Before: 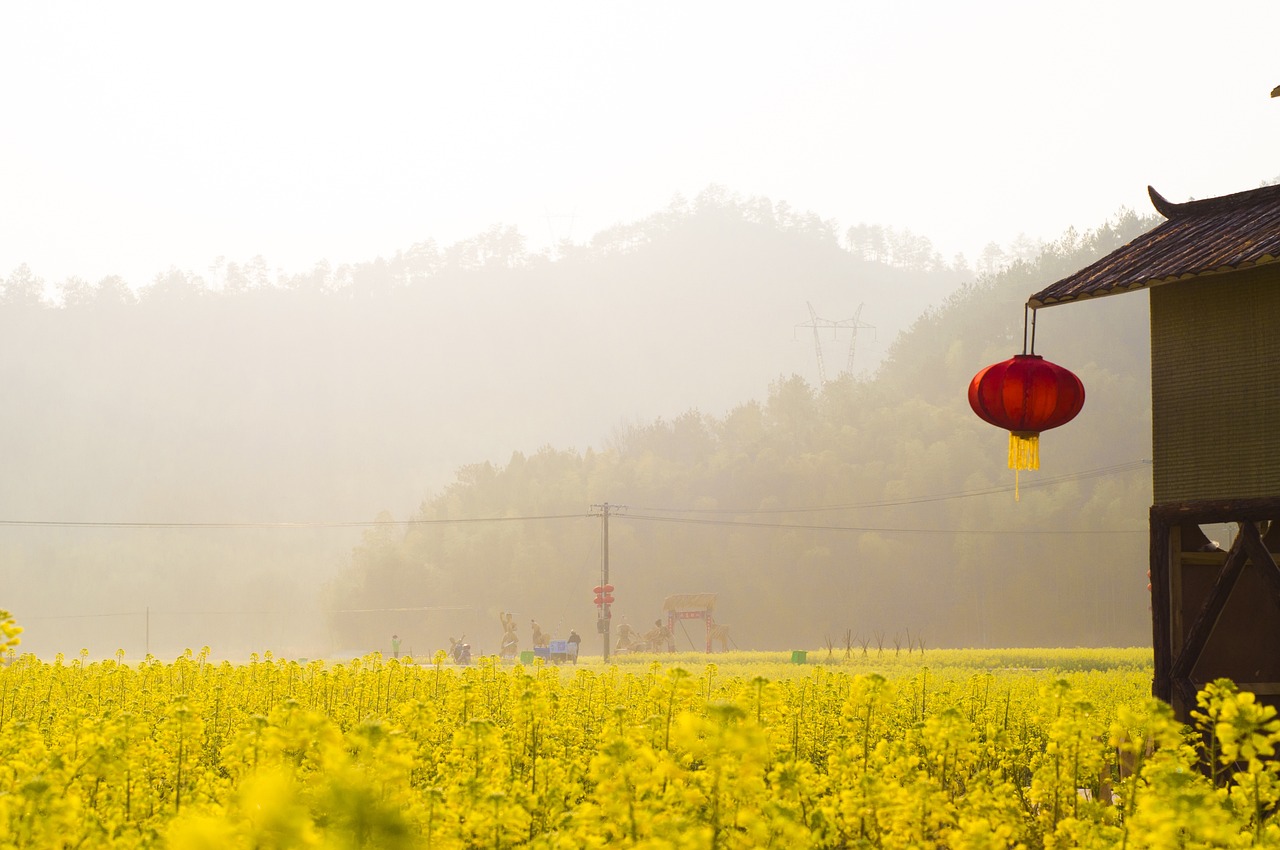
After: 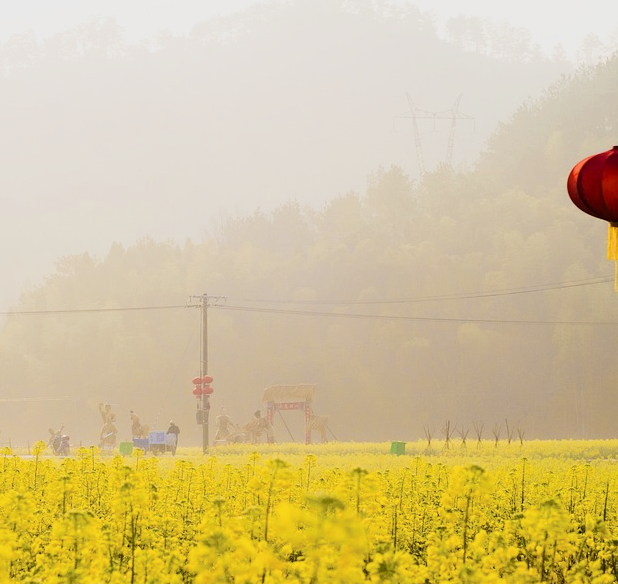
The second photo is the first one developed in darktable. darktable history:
filmic rgb: black relative exposure -5 EV, hardness 2.88, contrast 1.3, highlights saturation mix -10%
contrast brightness saturation: contrast 0.14
crop: left 31.379%, top 24.658%, right 20.326%, bottom 6.628%
